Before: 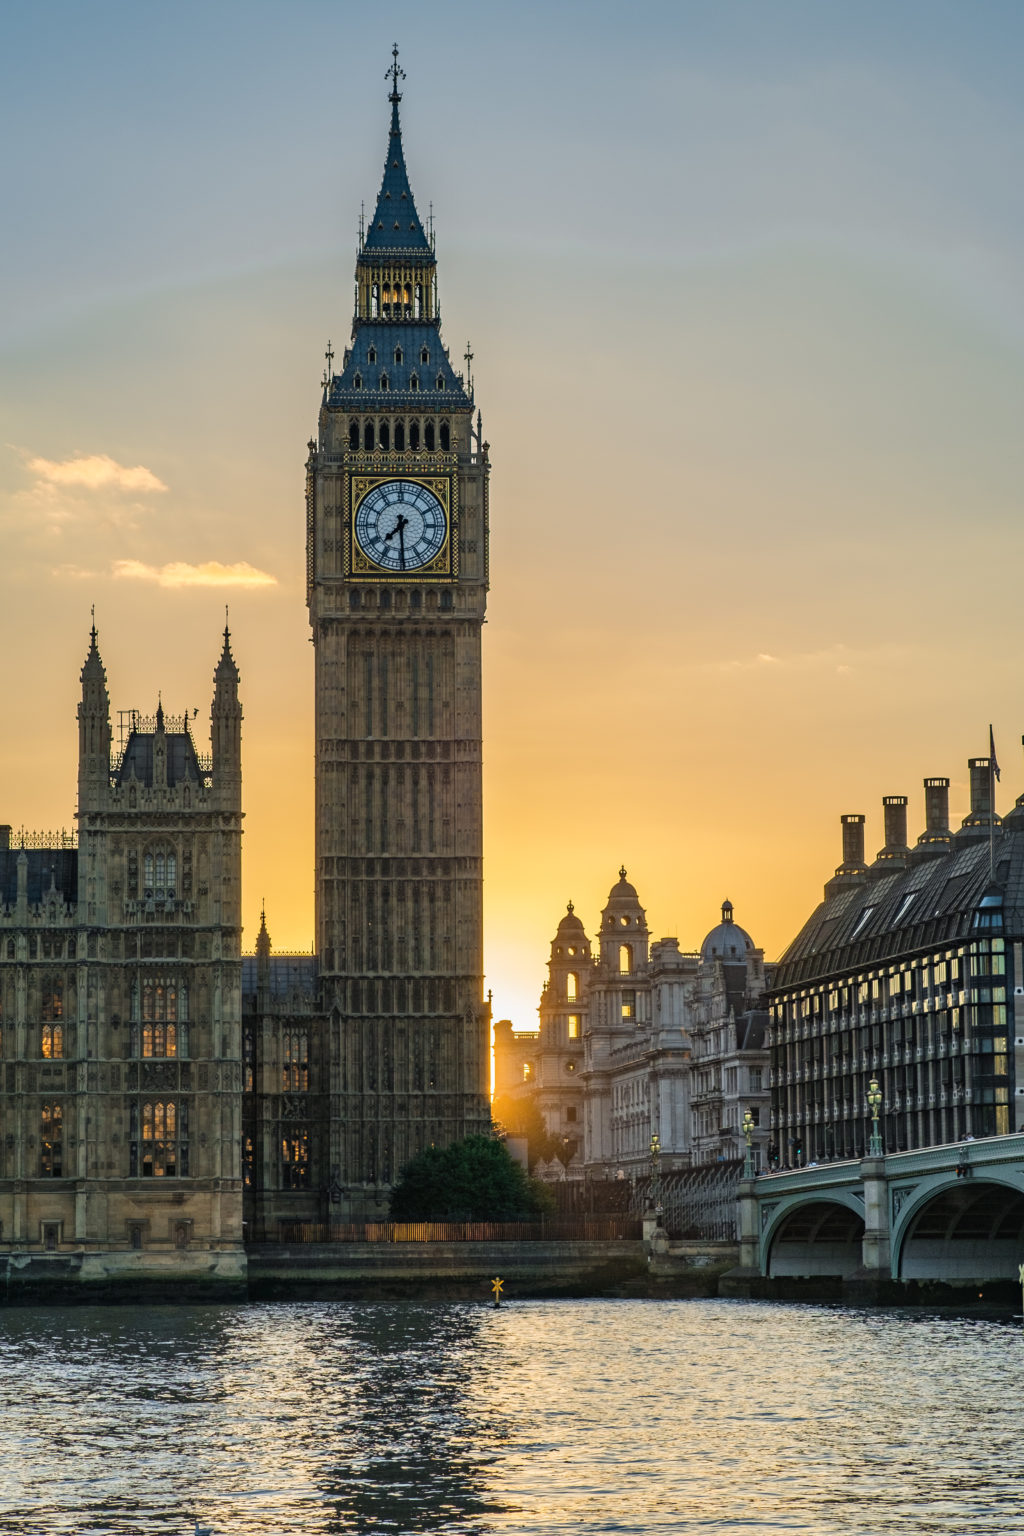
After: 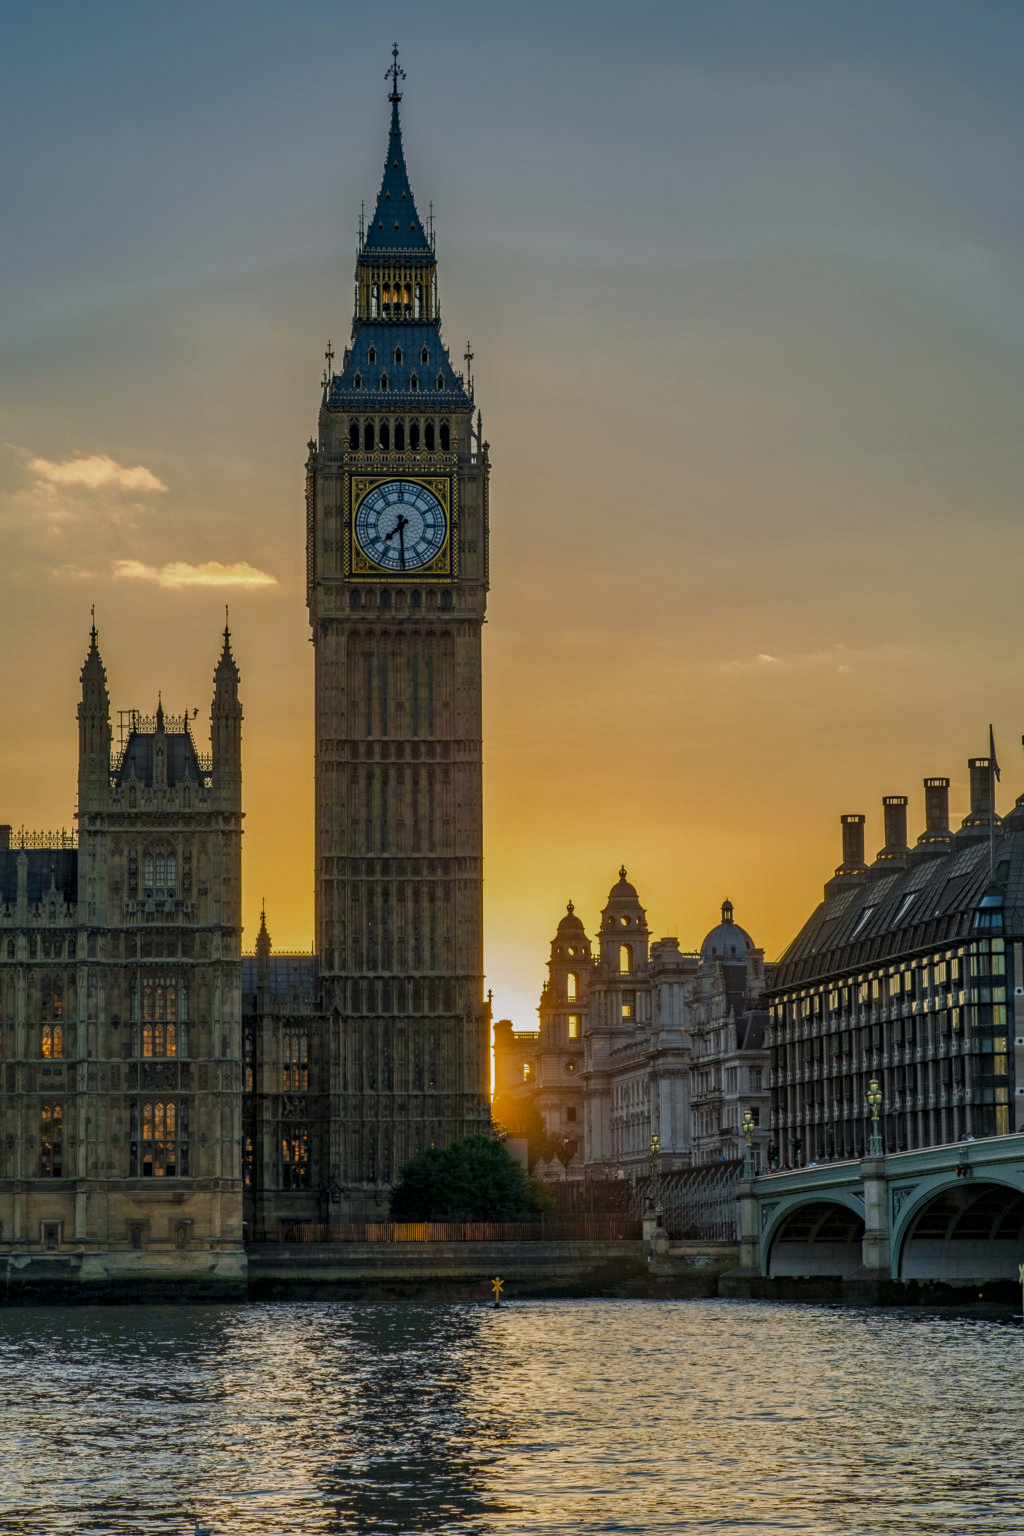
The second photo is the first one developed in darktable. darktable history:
tone curve: curves: ch0 [(0, 0) (0.91, 0.76) (0.997, 0.913)], color space Lab, independent channels, preserve colors none
shadows and highlights: shadows 24.98, highlights -25.03
local contrast: on, module defaults
